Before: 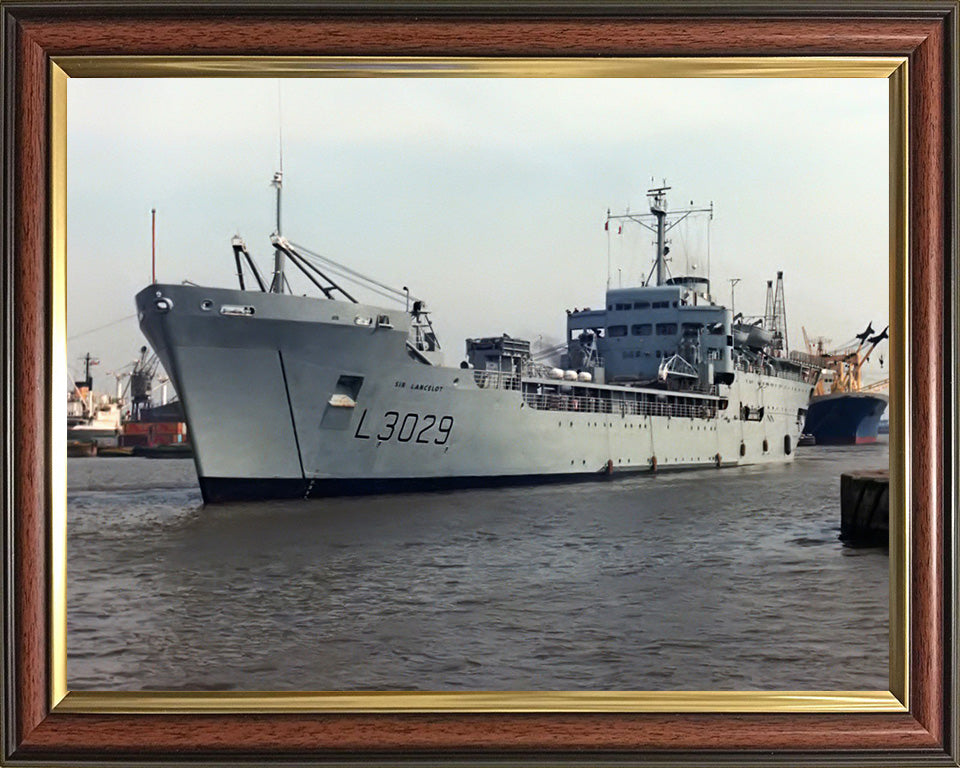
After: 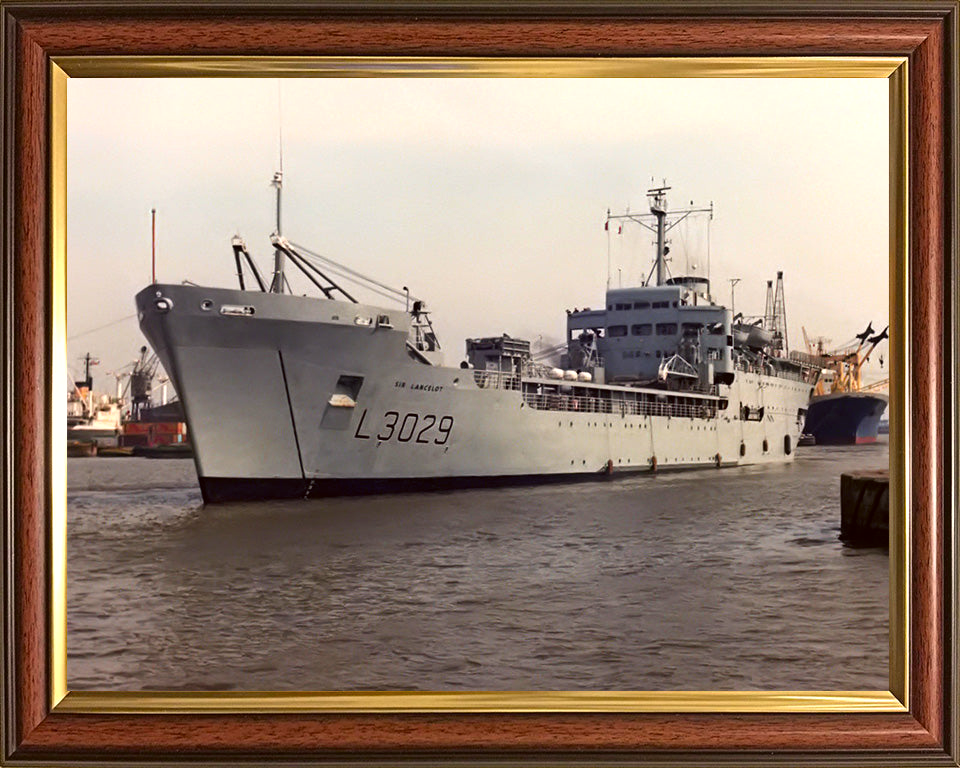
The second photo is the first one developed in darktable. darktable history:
color balance rgb: linear chroma grading › global chroma 3.45%, perceptual saturation grading › global saturation 11.24%, perceptual brilliance grading › global brilliance 3.04%, global vibrance 2.8%
color correction: highlights a* 6.27, highlights b* 8.19, shadows a* 5.94, shadows b* 7.23, saturation 0.9
